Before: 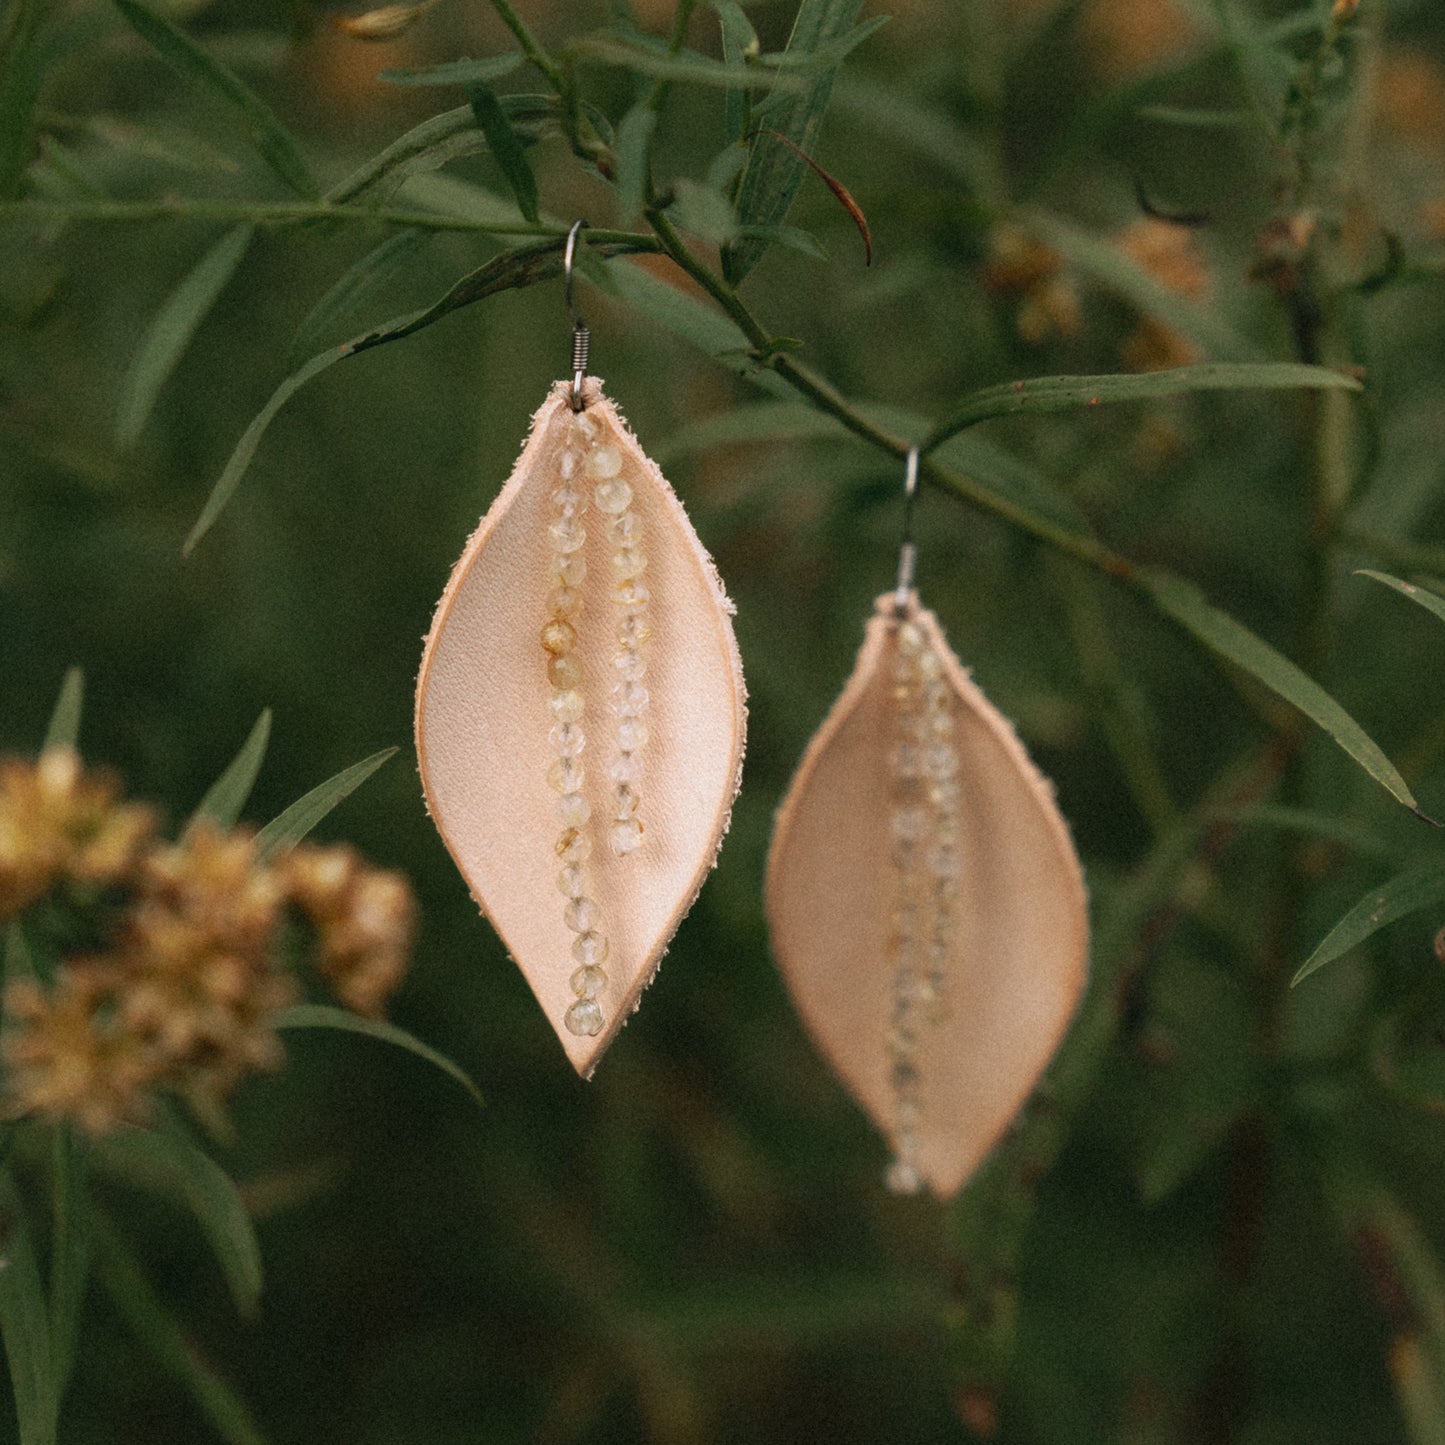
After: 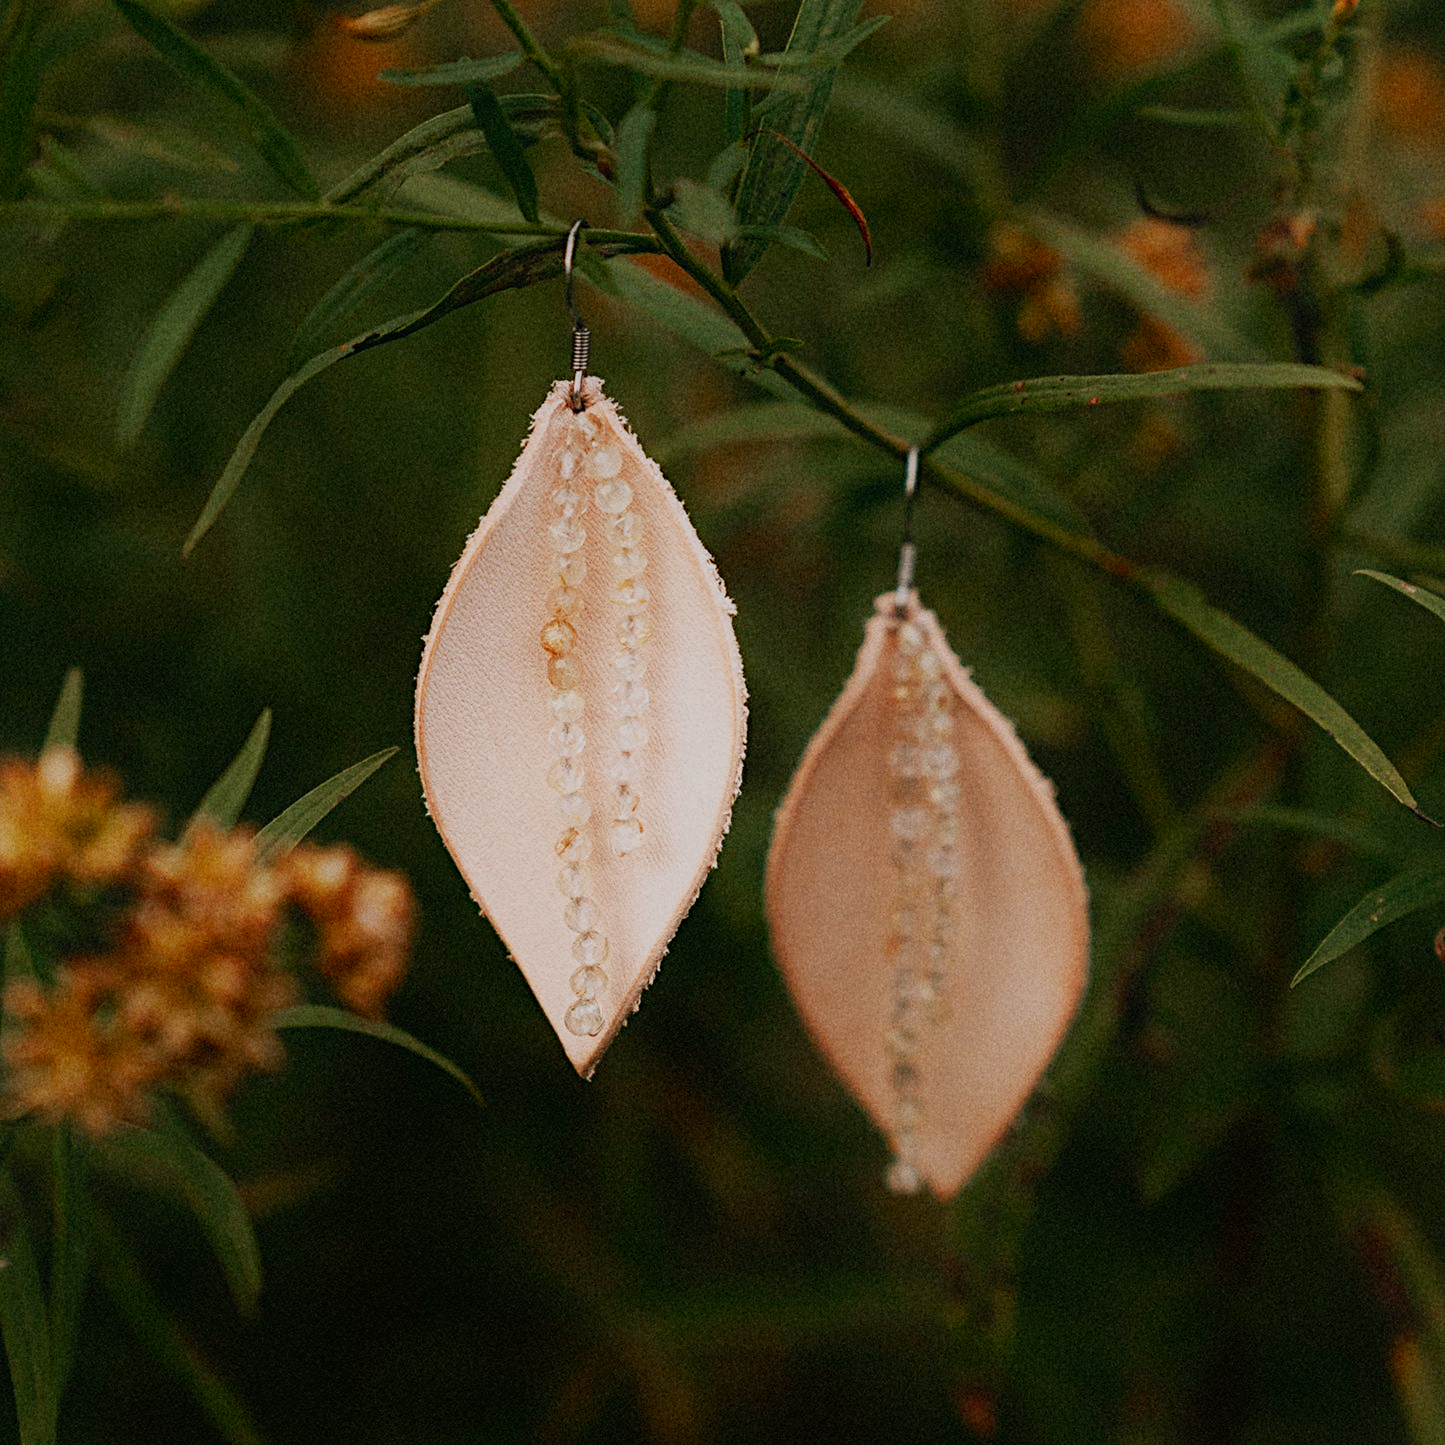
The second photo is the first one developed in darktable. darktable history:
sigmoid "smooth": skew -0.2, preserve hue 0%, red attenuation 0.1, red rotation 0.035, green attenuation 0.1, green rotation -0.017, blue attenuation 0.15, blue rotation -0.052, base primaries Rec2020
contrast equalizer "soft": y [[0.439, 0.44, 0.442, 0.457, 0.493, 0.498], [0.5 ×6], [0.5 ×6], [0 ×6], [0 ×6]]
color balance rgb "basic colorfulness: standard": perceptual saturation grading › global saturation 20%, perceptual saturation grading › highlights -25%, perceptual saturation grading › shadows 25%
color balance rgb "medium contrast": perceptual brilliance grading › highlights 20%, perceptual brilliance grading › mid-tones 10%, perceptual brilliance grading › shadows -20%
diffuse or sharpen "sharpen demosaicing: AA filter": edge sensitivity 1, 1st order anisotropy 100%, 2nd order anisotropy 100%, 3rd order anisotropy 100%, 4th order anisotropy 100%, 1st order speed -25%, 2nd order speed -25%, 3rd order speed -25%, 4th order speed -25%
diffuse or sharpen "diffusion": radius span 77, 1st order speed 50%, 2nd order speed 50%, 3rd order speed 50%, 4th order speed 50% | blend: blend mode normal, opacity 25%; mask: uniform (no mask)
haze removal: strength -0.1, adaptive false
rgb primaries "nice": tint hue -2.48°, red hue -0.024, green purity 1.08, blue hue -0.112, blue purity 1.17
exposure "magic lantern defaults": compensate highlight preservation false
